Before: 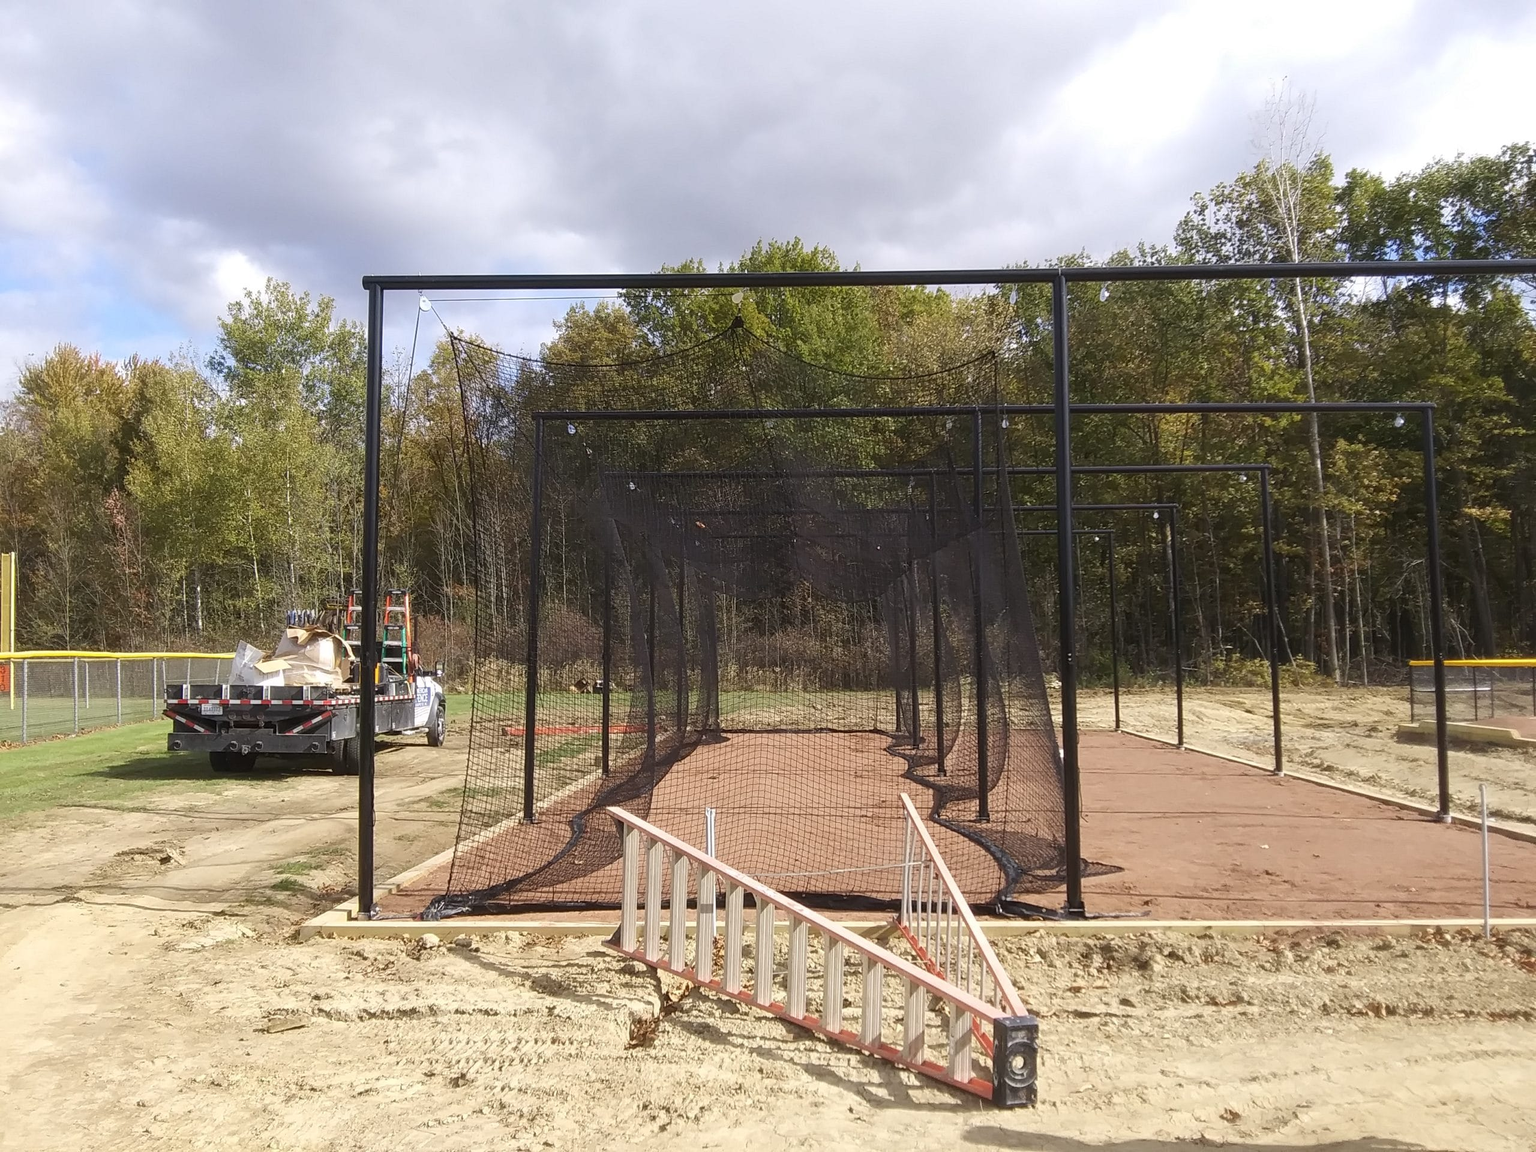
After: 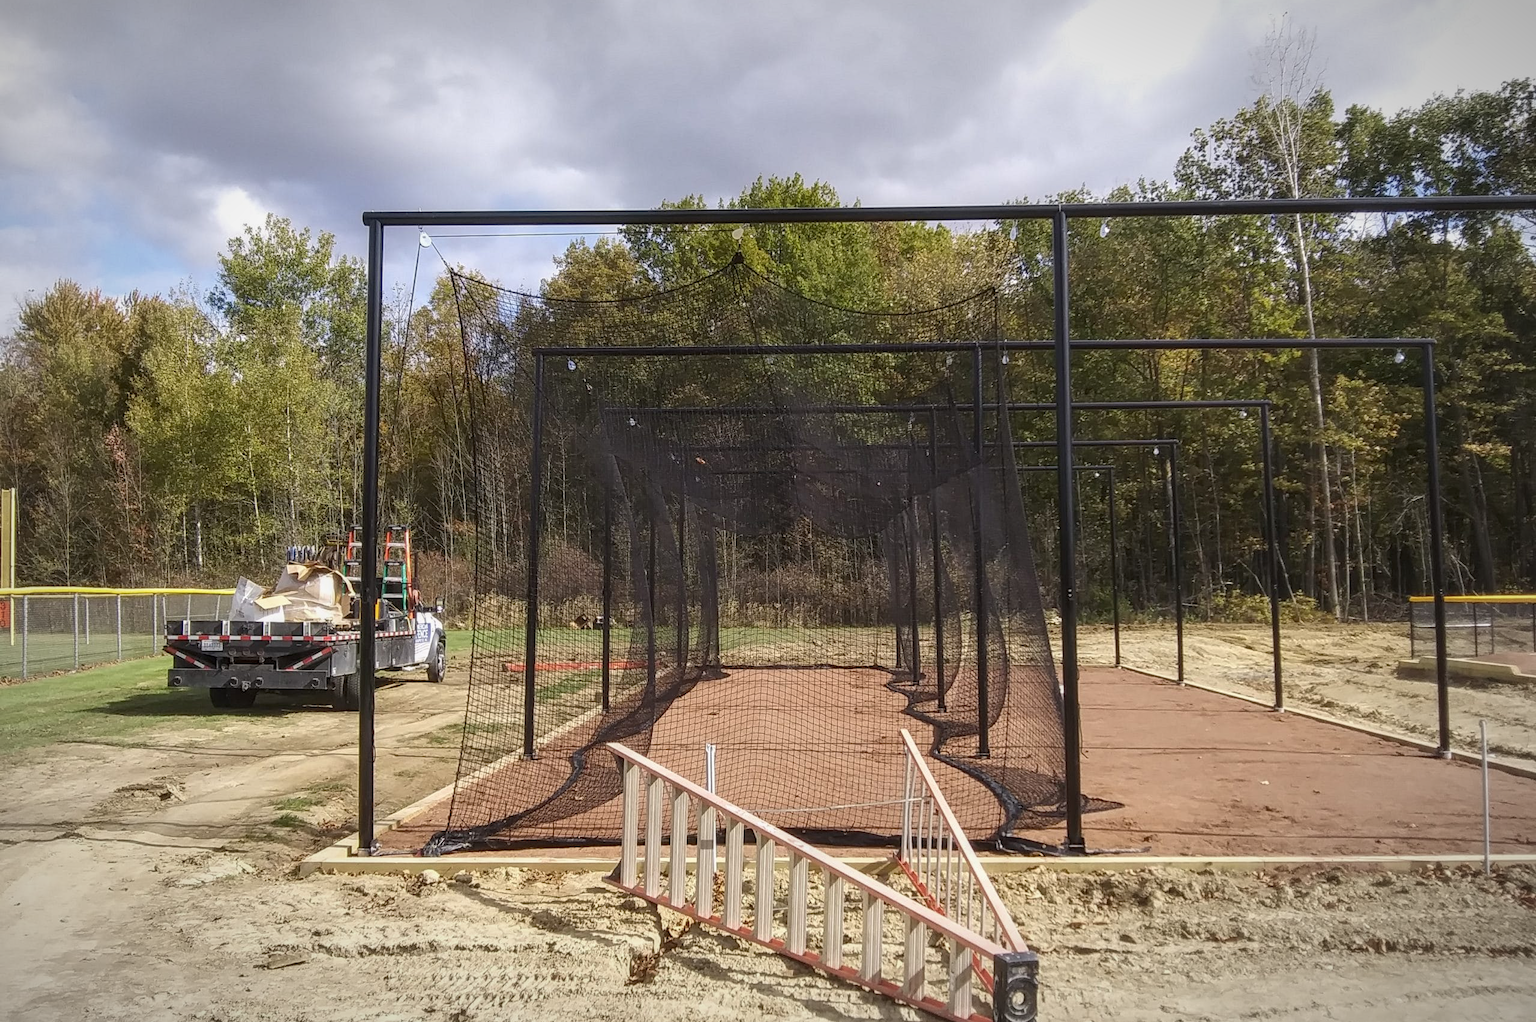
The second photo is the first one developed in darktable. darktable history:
crop and rotate: top 5.609%, bottom 5.609%
exposure: exposure 0.2 EV, compensate highlight preservation false
vignetting: fall-off radius 60%, automatic ratio true
shadows and highlights: radius 121.13, shadows 21.4, white point adjustment -9.72, highlights -14.39, soften with gaussian
local contrast: on, module defaults
